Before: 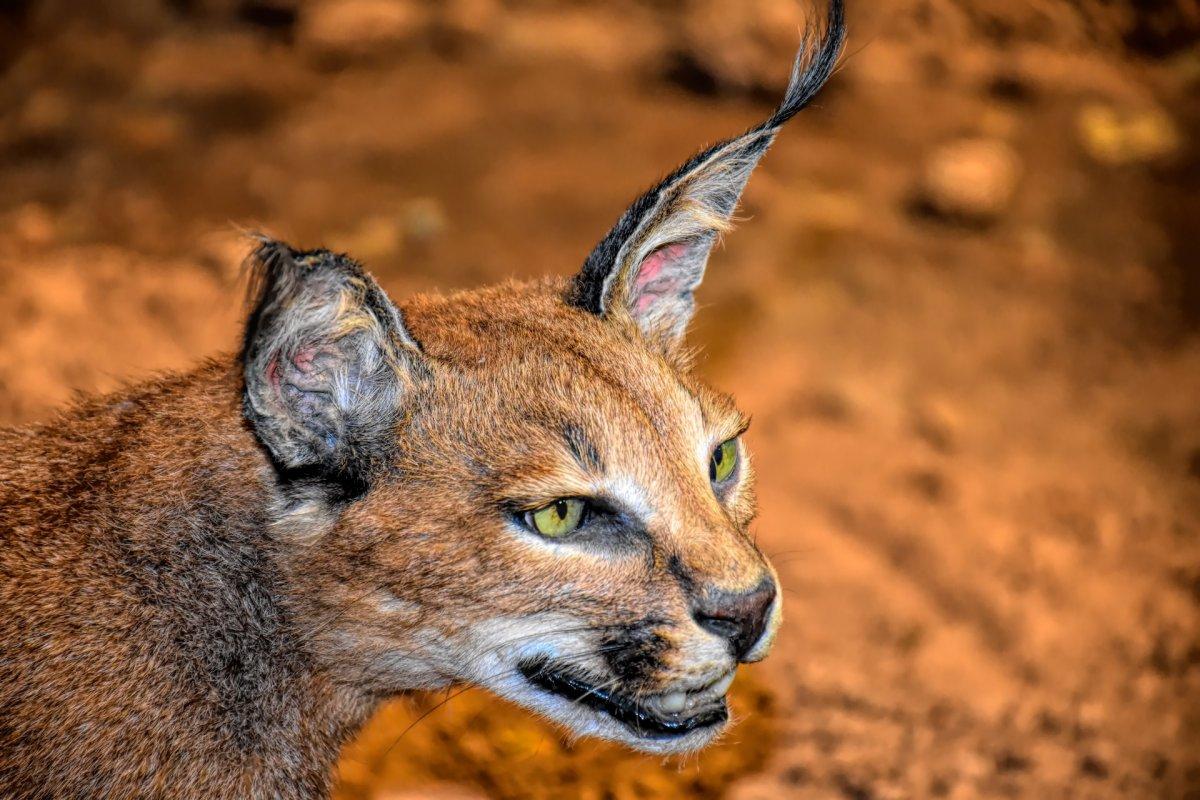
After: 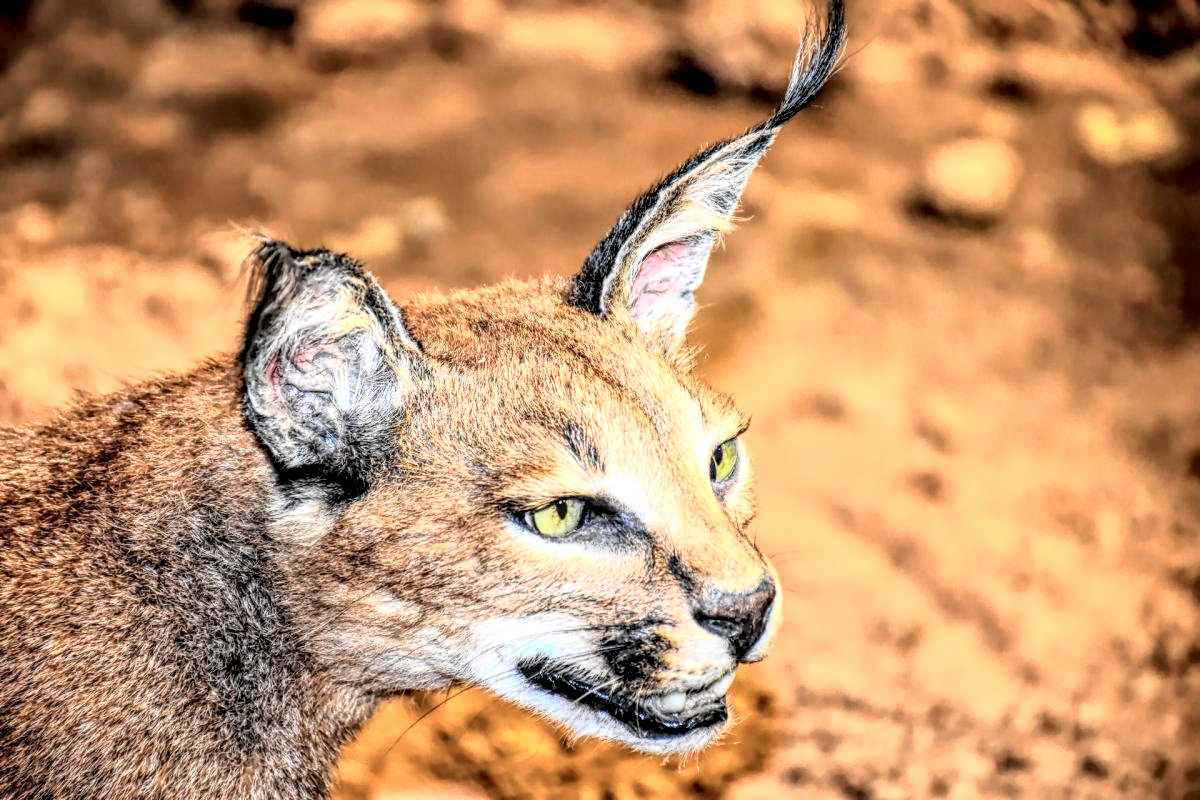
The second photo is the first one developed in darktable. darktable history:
local contrast: detail 150%
tone curve: curves: ch0 [(0, 0) (0.003, 0.003) (0.011, 0.012) (0.025, 0.028) (0.044, 0.049) (0.069, 0.091) (0.1, 0.144) (0.136, 0.21) (0.177, 0.277) (0.224, 0.352) (0.277, 0.433) (0.335, 0.523) (0.399, 0.613) (0.468, 0.702) (0.543, 0.79) (0.623, 0.867) (0.709, 0.916) (0.801, 0.946) (0.898, 0.972) (1, 1)], color space Lab, independent channels, preserve colors none
